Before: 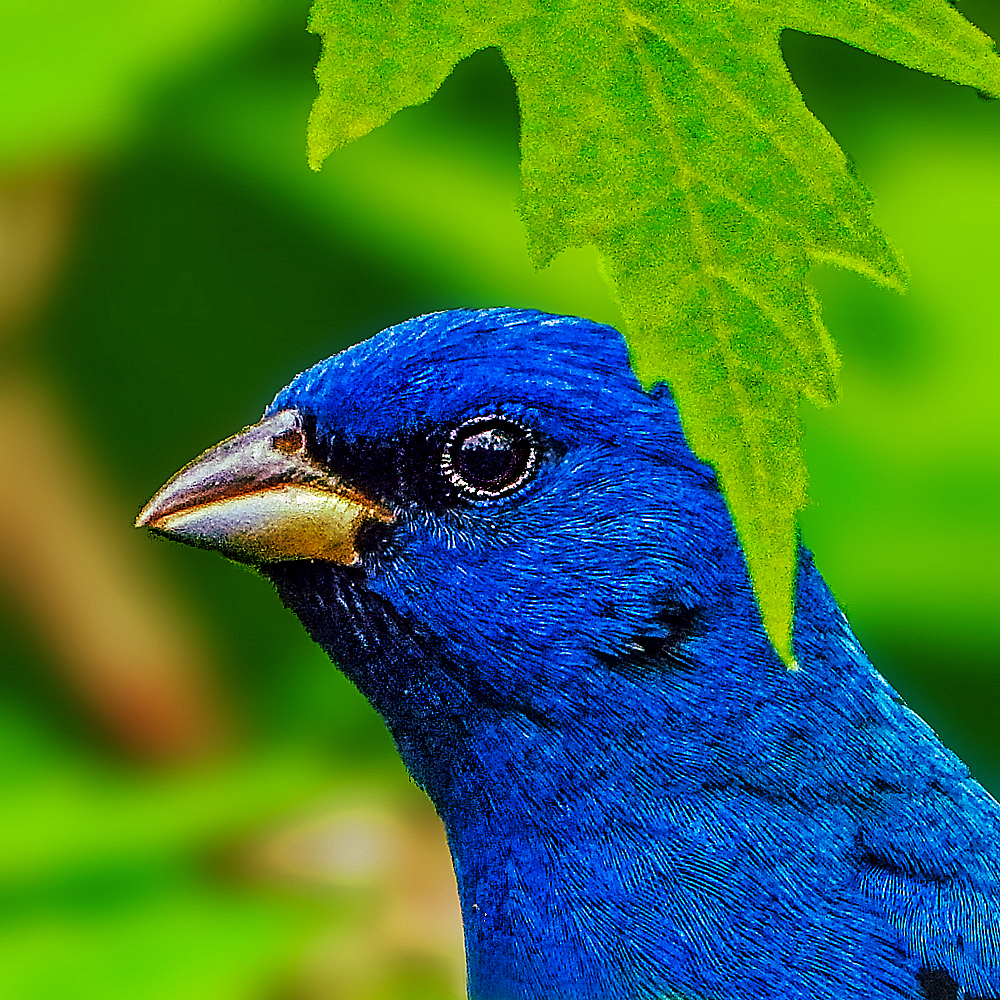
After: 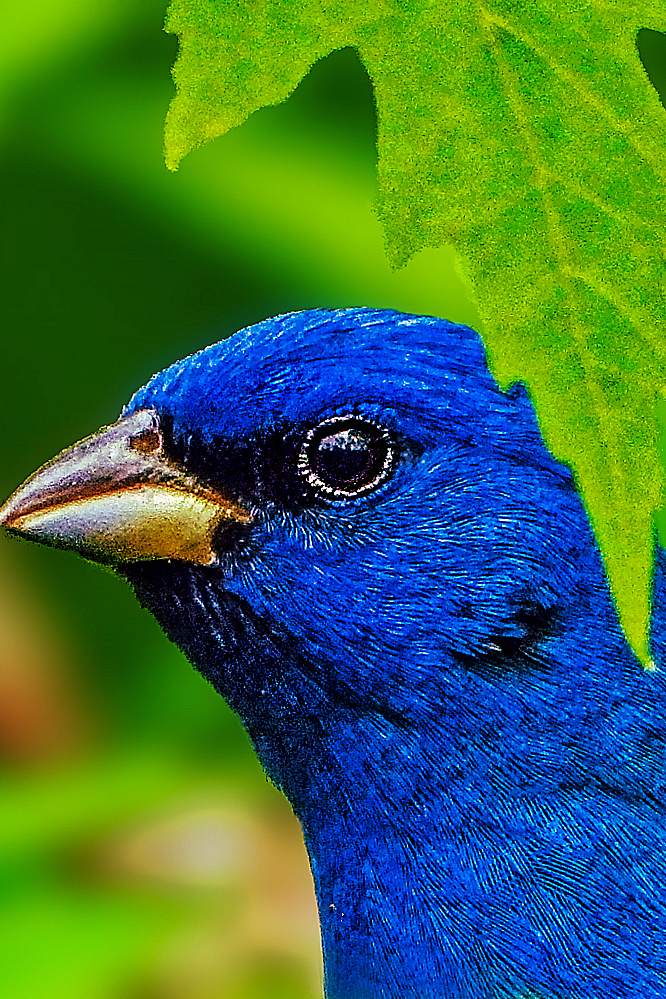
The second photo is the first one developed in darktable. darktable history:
crop and rotate: left 14.317%, right 19.023%
